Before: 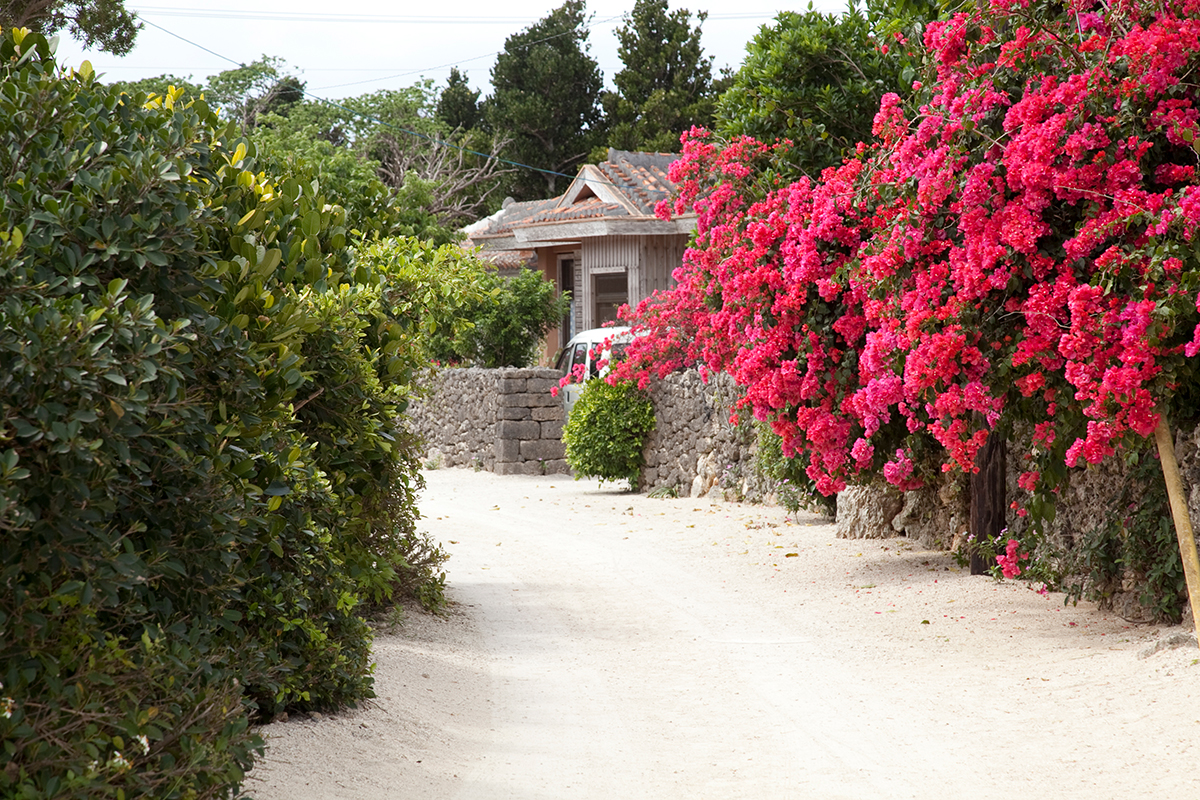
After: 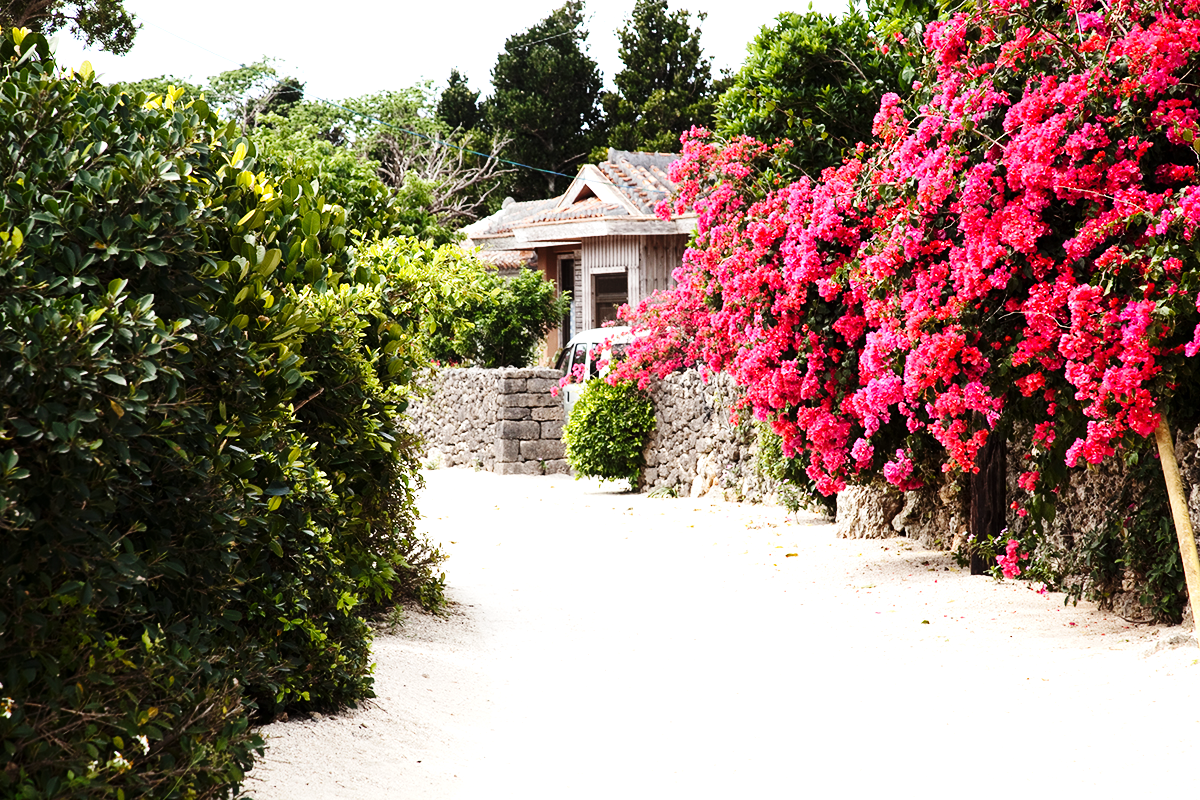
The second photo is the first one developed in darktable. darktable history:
tone equalizer: -8 EV -0.75 EV, -7 EV -0.7 EV, -6 EV -0.6 EV, -5 EV -0.4 EV, -3 EV 0.4 EV, -2 EV 0.6 EV, -1 EV 0.7 EV, +0 EV 0.75 EV, edges refinement/feathering 500, mask exposure compensation -1.57 EV, preserve details no
base curve: curves: ch0 [(0, 0) (0.036, 0.025) (0.121, 0.166) (0.206, 0.329) (0.605, 0.79) (1, 1)], preserve colors none
